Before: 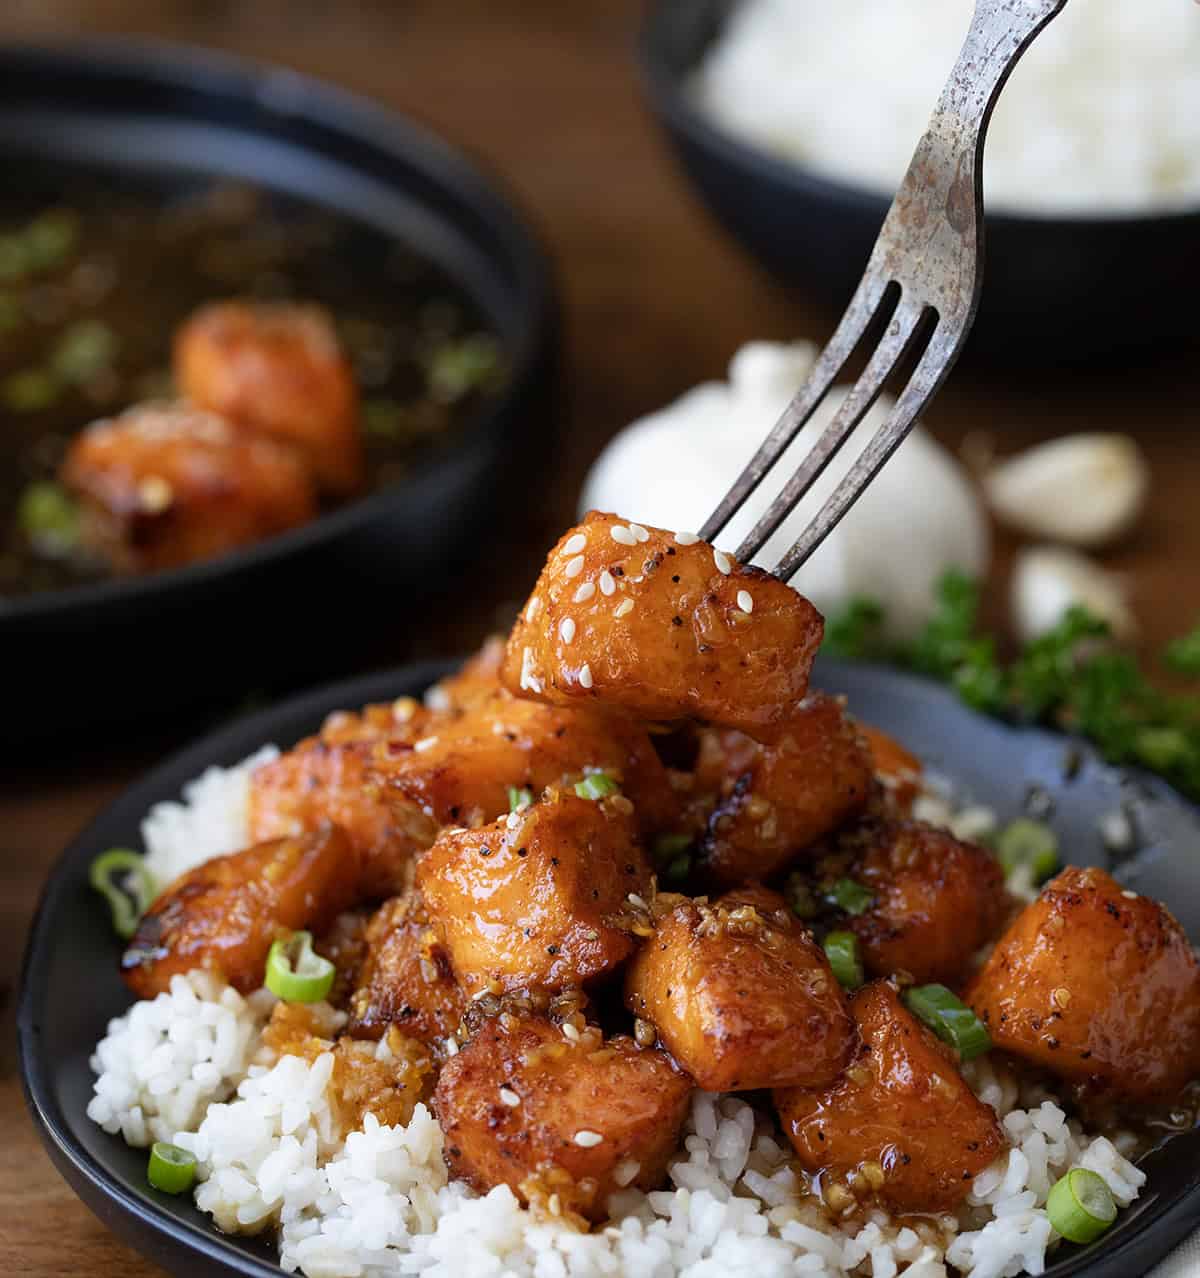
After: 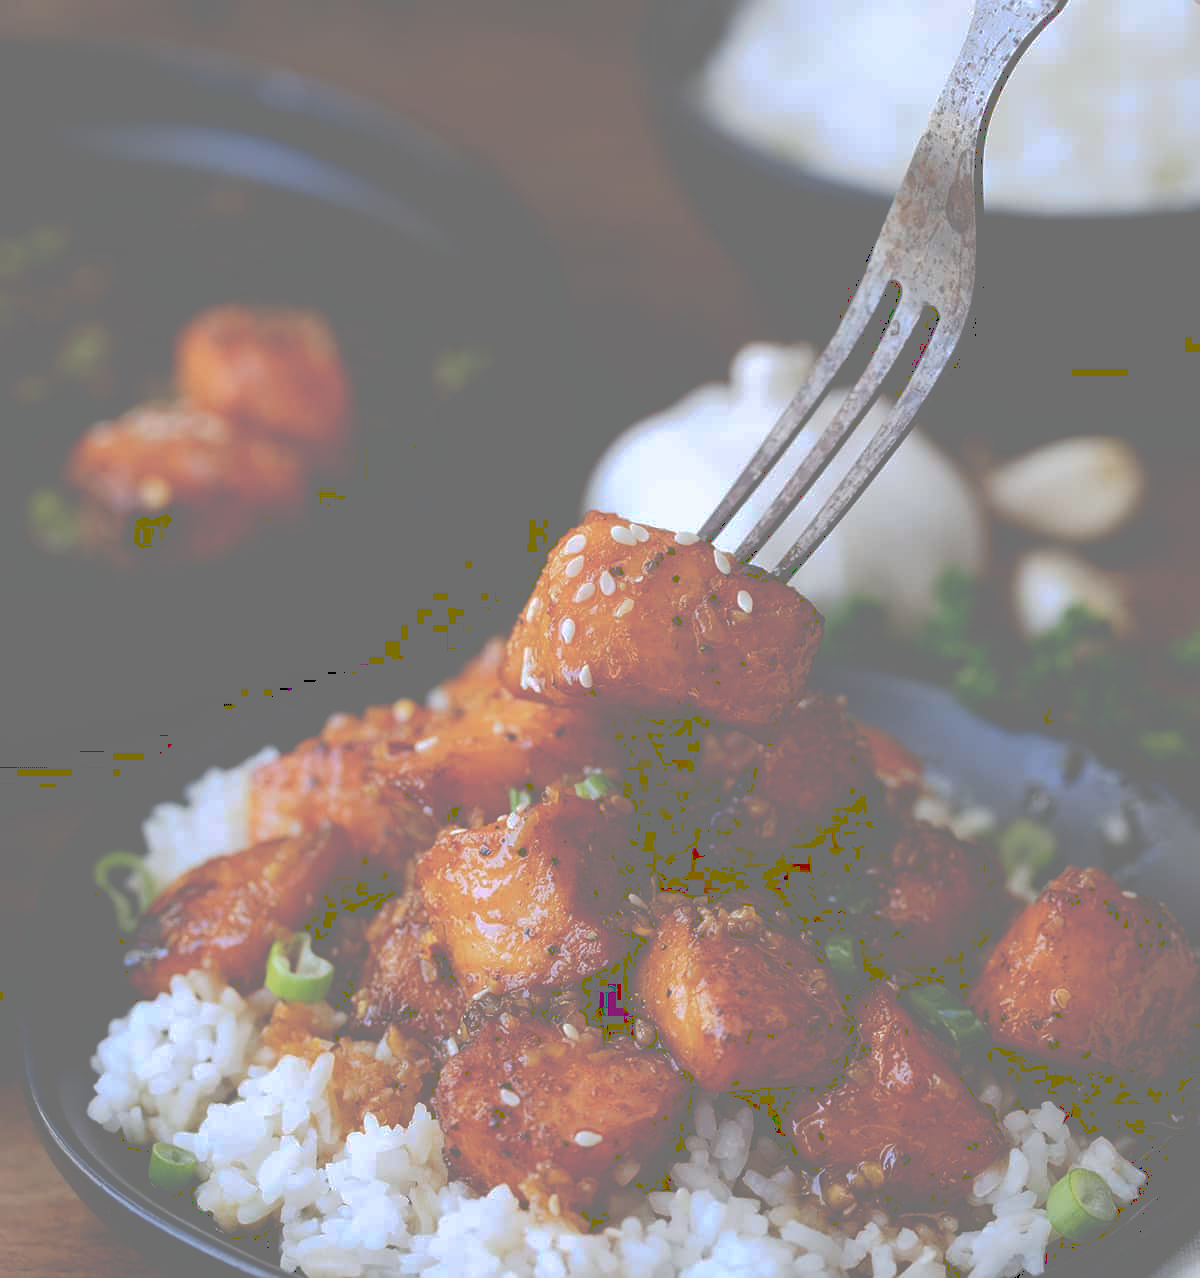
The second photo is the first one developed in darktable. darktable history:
white balance: red 0.984, blue 1.059
tone curve: curves: ch0 [(0, 0) (0.003, 0.464) (0.011, 0.464) (0.025, 0.464) (0.044, 0.464) (0.069, 0.464) (0.1, 0.463) (0.136, 0.463) (0.177, 0.464) (0.224, 0.469) (0.277, 0.482) (0.335, 0.501) (0.399, 0.53) (0.468, 0.567) (0.543, 0.61) (0.623, 0.663) (0.709, 0.718) (0.801, 0.779) (0.898, 0.842) (1, 1)], preserve colors none
